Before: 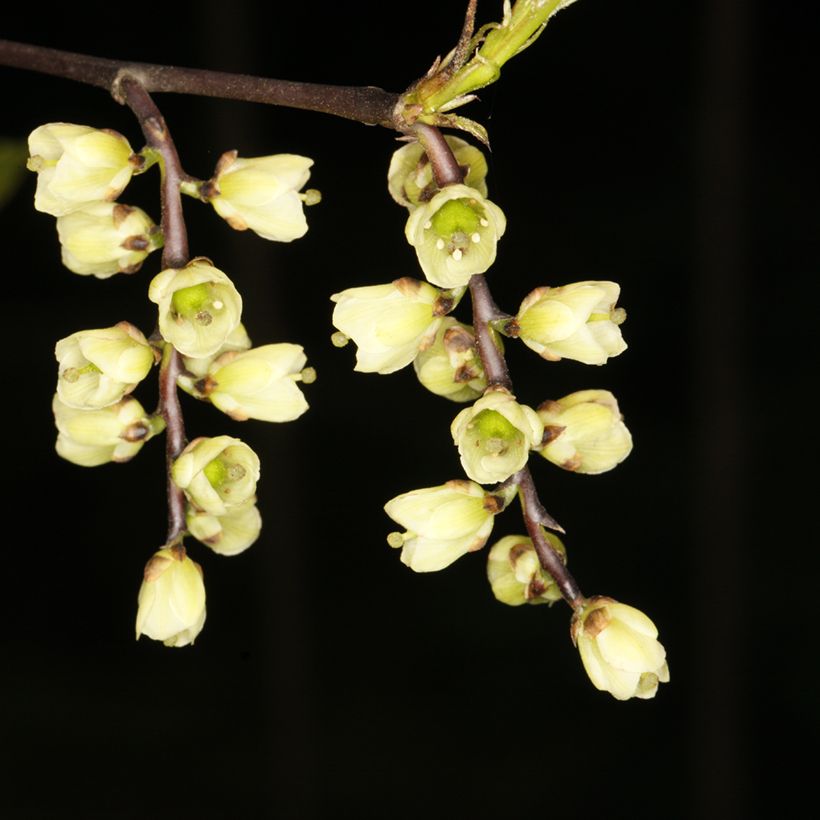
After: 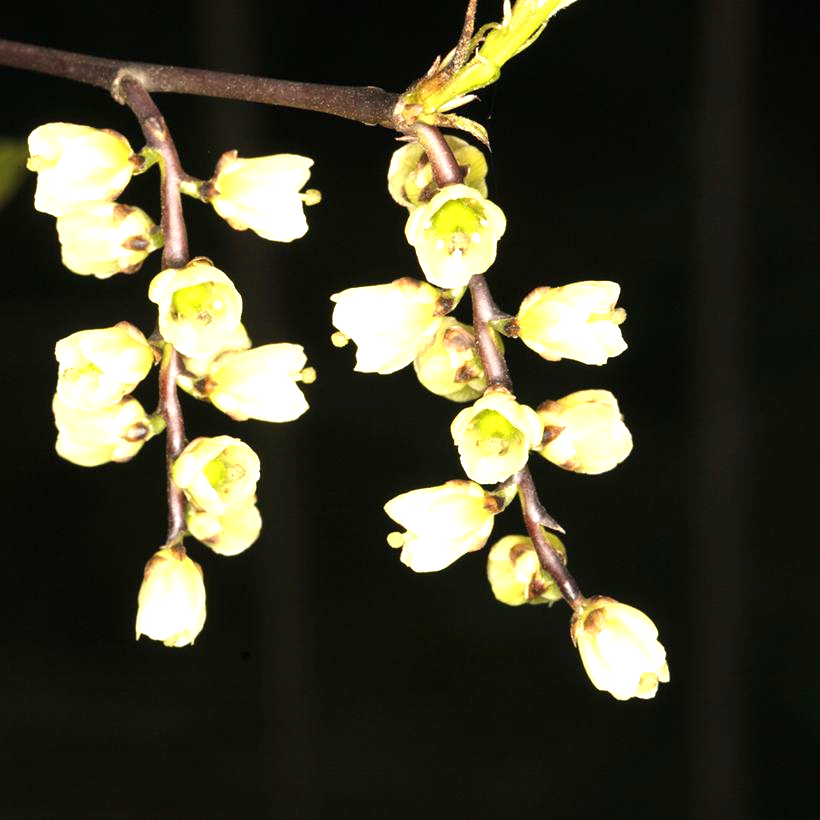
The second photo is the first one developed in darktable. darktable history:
exposure: black level correction 0, exposure 1.095 EV, compensate exposure bias true, compensate highlight preservation false
